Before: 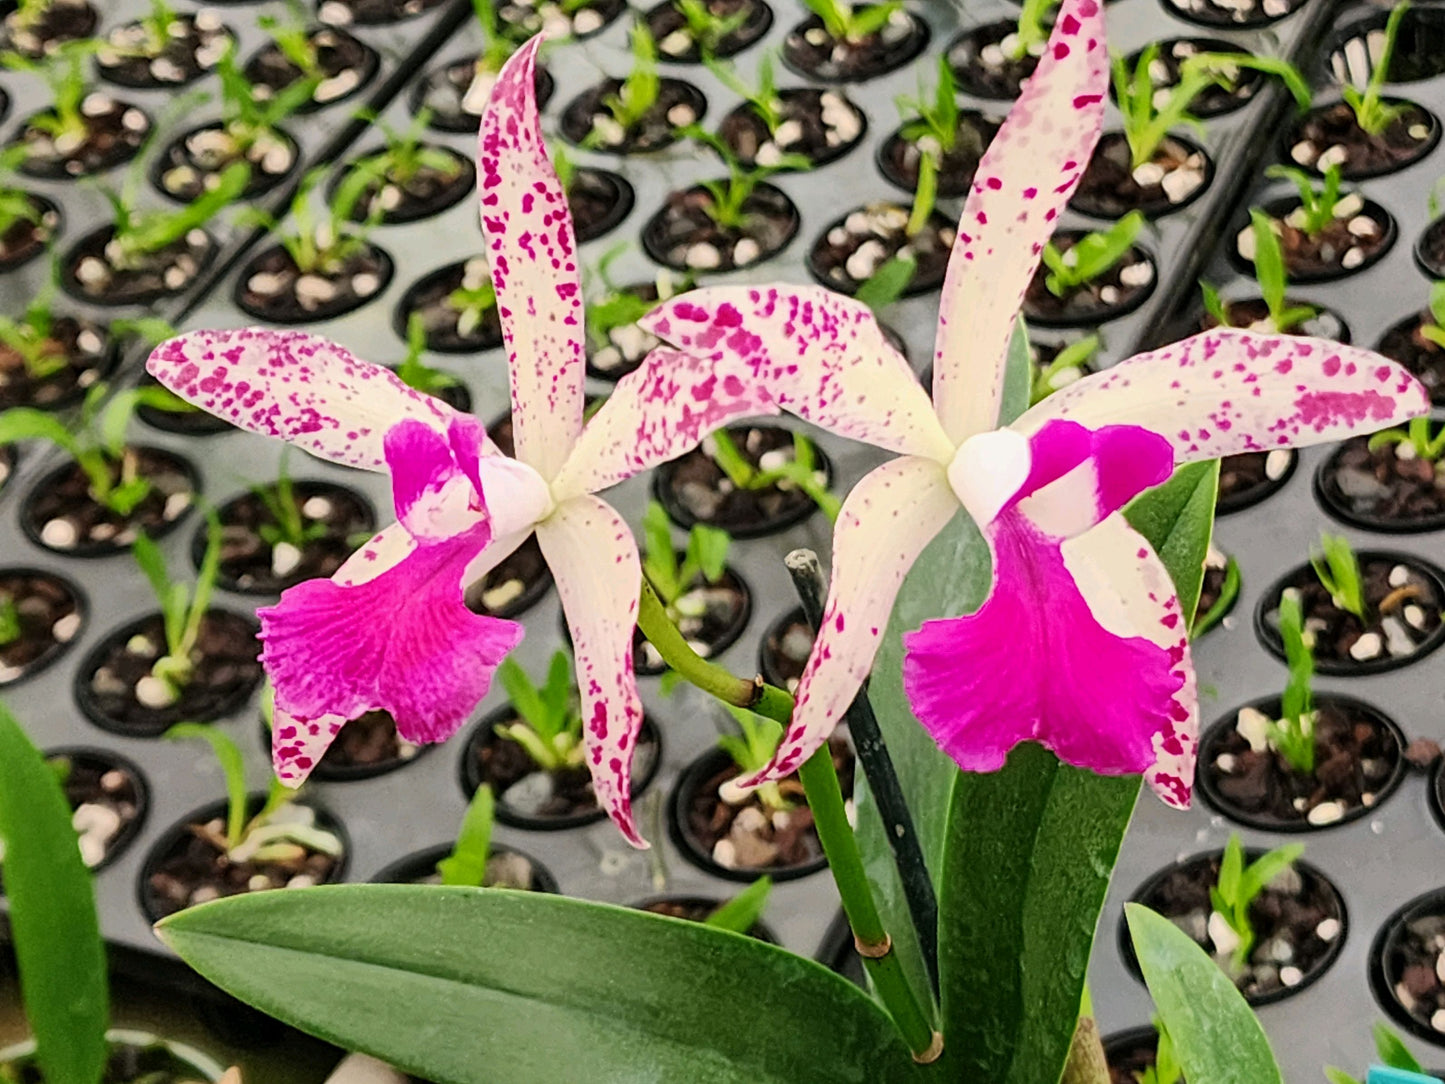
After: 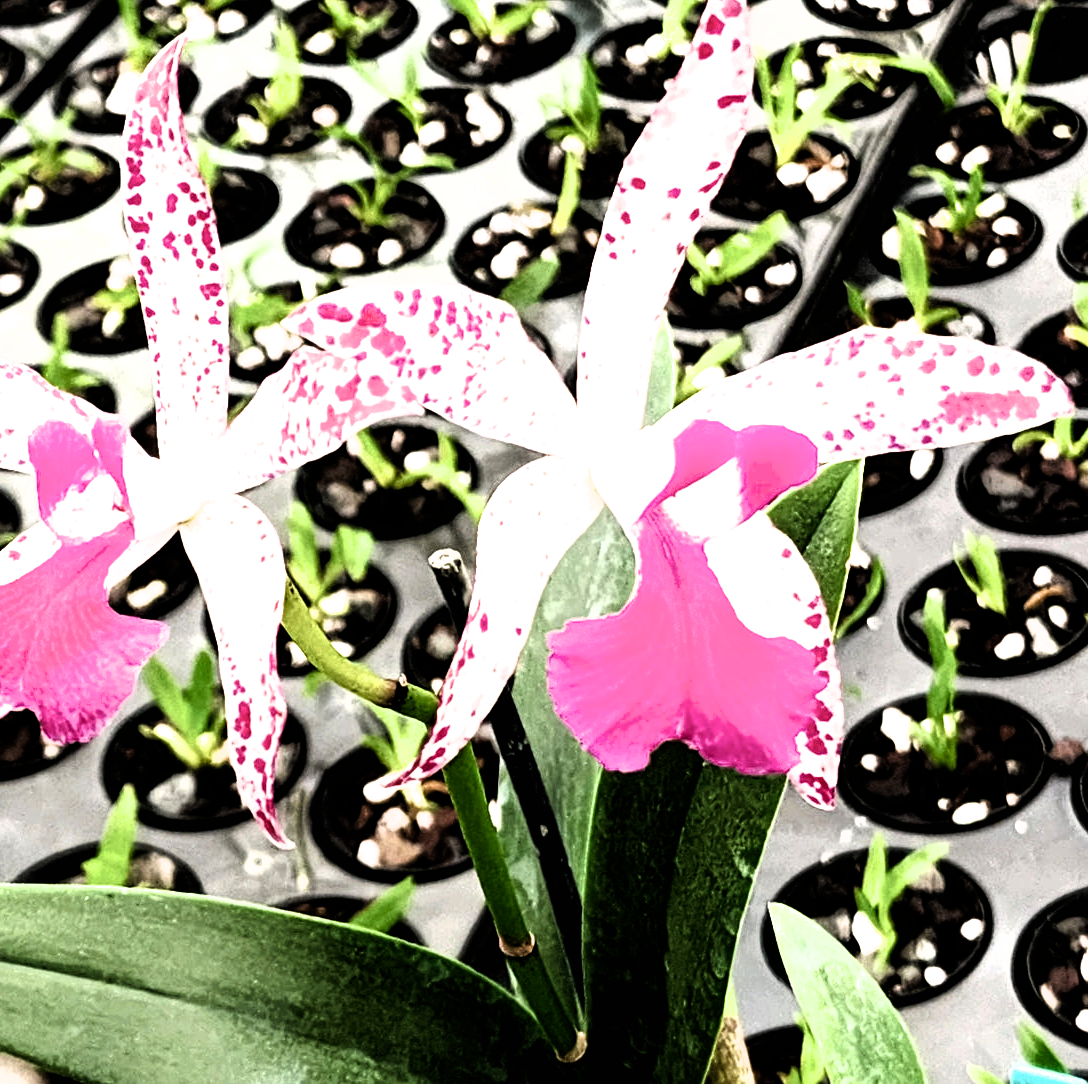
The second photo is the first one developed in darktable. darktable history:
crop and rotate: left 24.688%
tone equalizer: -8 EV -0.772 EV, -7 EV -0.668 EV, -6 EV -0.566 EV, -5 EV -0.408 EV, -3 EV 0.37 EV, -2 EV 0.6 EV, -1 EV 0.675 EV, +0 EV 0.765 EV, edges refinement/feathering 500, mask exposure compensation -1.57 EV, preserve details no
filmic rgb: black relative exposure -8.29 EV, white relative exposure 2.23 EV, hardness 7.06, latitude 85.5%, contrast 1.687, highlights saturation mix -4.18%, shadows ↔ highlights balance -2.83%
